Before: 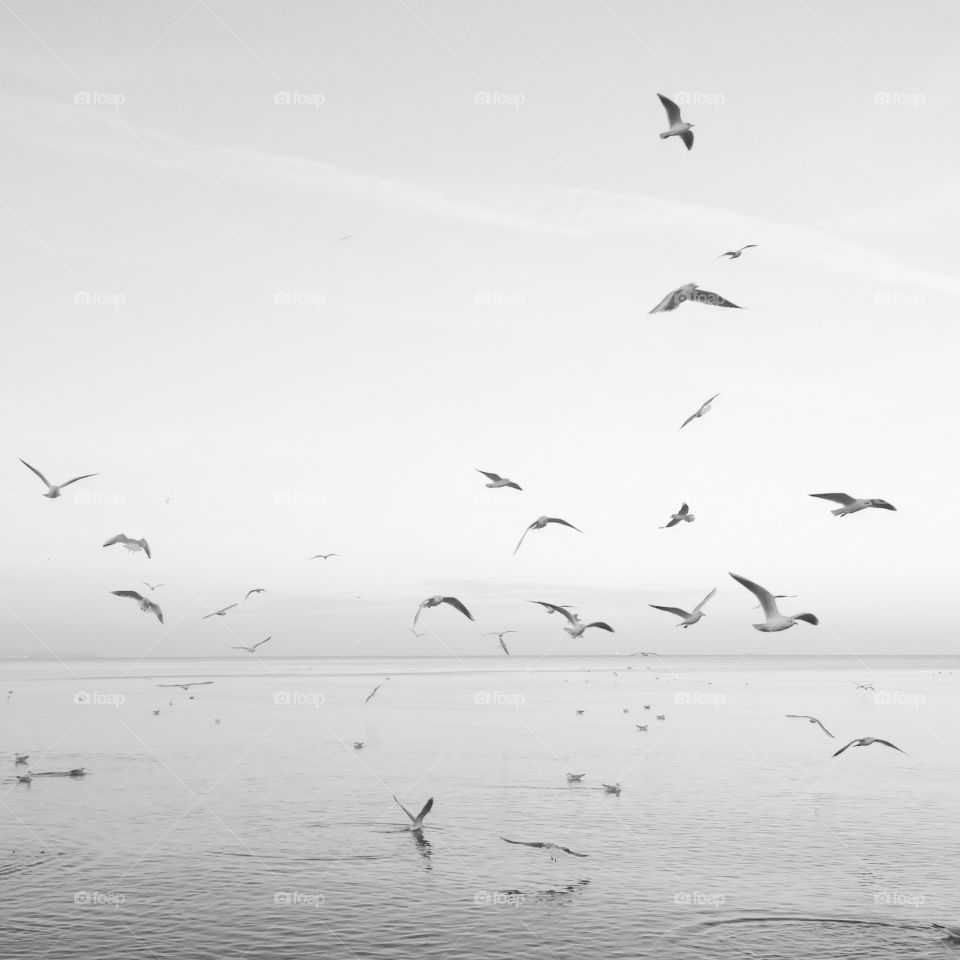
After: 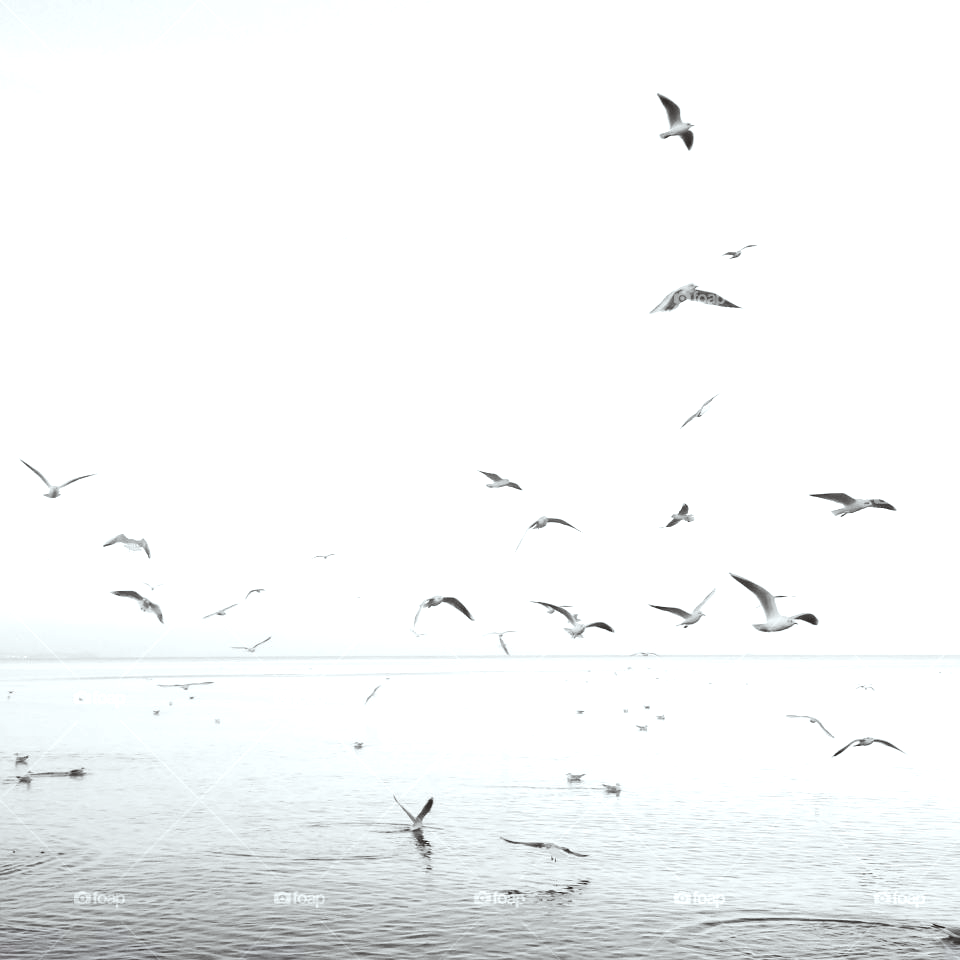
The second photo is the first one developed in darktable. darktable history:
color correction: highlights a* -2.73, highlights b* -2.09, shadows a* 2.41, shadows b* 2.73
tone equalizer: -8 EV -0.75 EV, -7 EV -0.7 EV, -6 EV -0.6 EV, -5 EV -0.4 EV, -3 EV 0.4 EV, -2 EV 0.6 EV, -1 EV 0.7 EV, +0 EV 0.75 EV, edges refinement/feathering 500, mask exposure compensation -1.57 EV, preserve details no
exposure: black level correction 0.01, exposure 0.011 EV, compensate highlight preservation false
